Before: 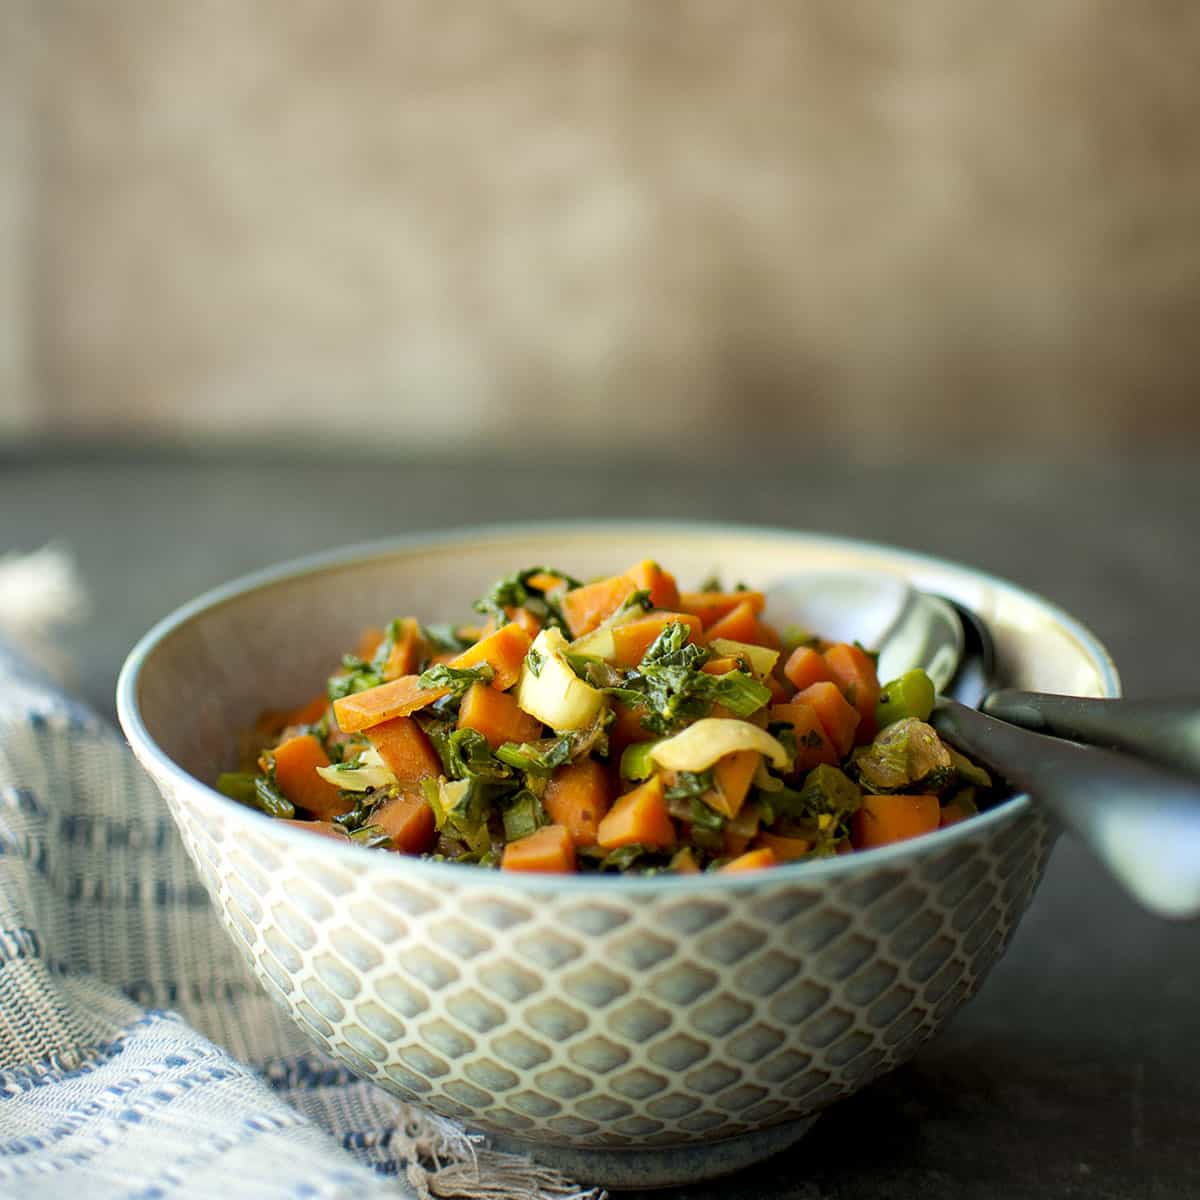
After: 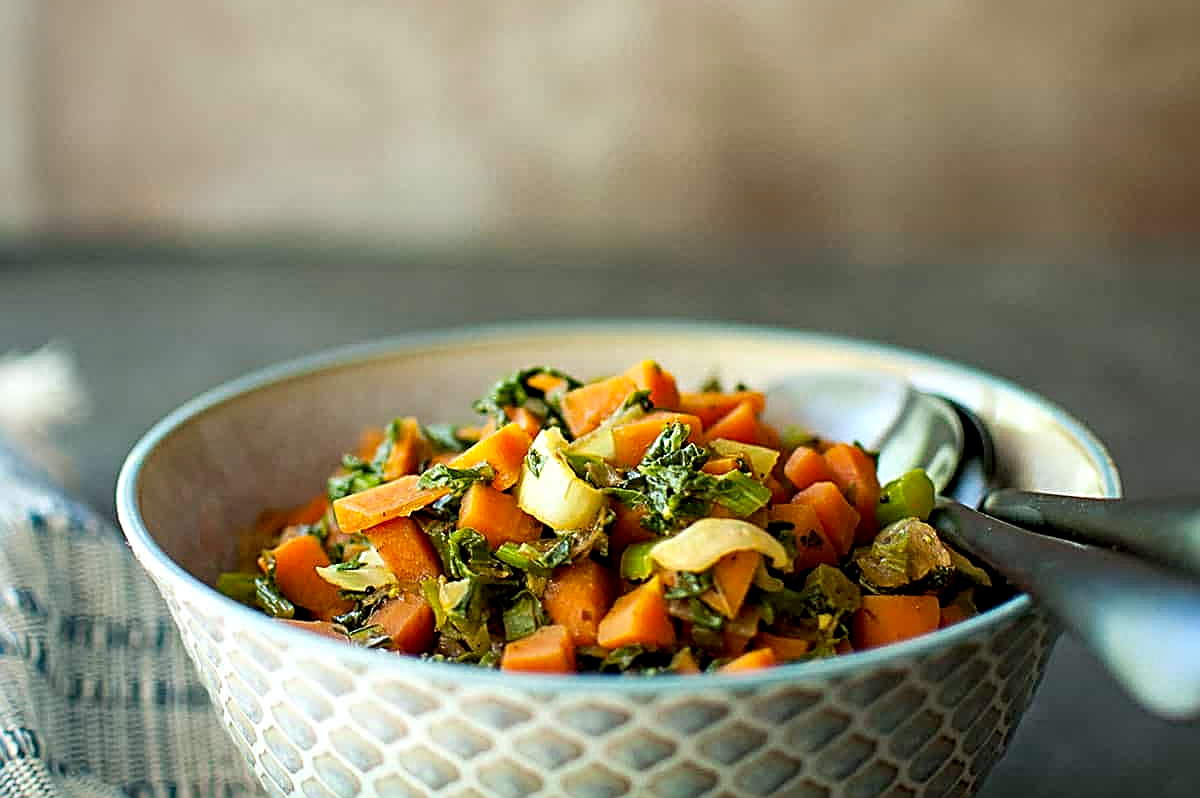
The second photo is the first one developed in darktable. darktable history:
crop: top 16.727%, bottom 16.727%
contrast equalizer: y [[0.5, 0.501, 0.532, 0.538, 0.54, 0.541], [0.5 ×6], [0.5 ×6], [0 ×6], [0 ×6]]
white balance: red 0.988, blue 1.017
sharpen: radius 2.584, amount 0.688
base curve: preserve colors none
